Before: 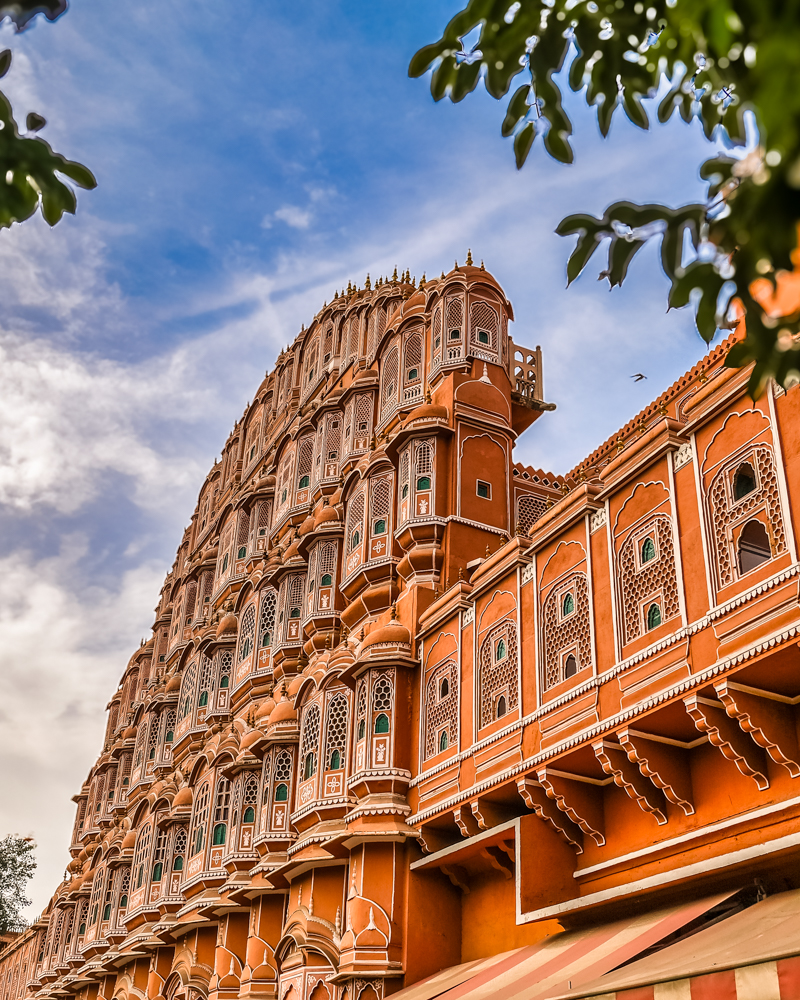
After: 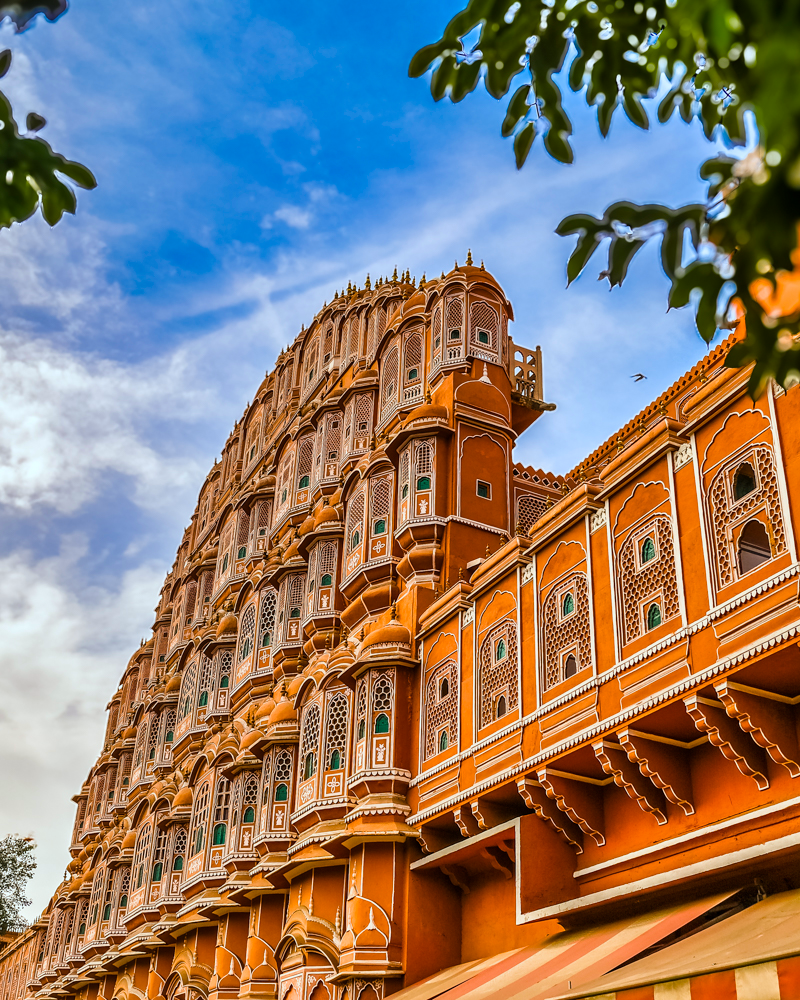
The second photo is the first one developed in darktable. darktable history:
color balance rgb: power › hue 62.17°, linear chroma grading › global chroma -0.685%, perceptual saturation grading › global saturation 29.61%, global vibrance 20%
color calibration: gray › normalize channels true, illuminant Planckian (black body), adaptation linear Bradford (ICC v4), x 0.362, y 0.366, temperature 4501.84 K, gamut compression 0.015
